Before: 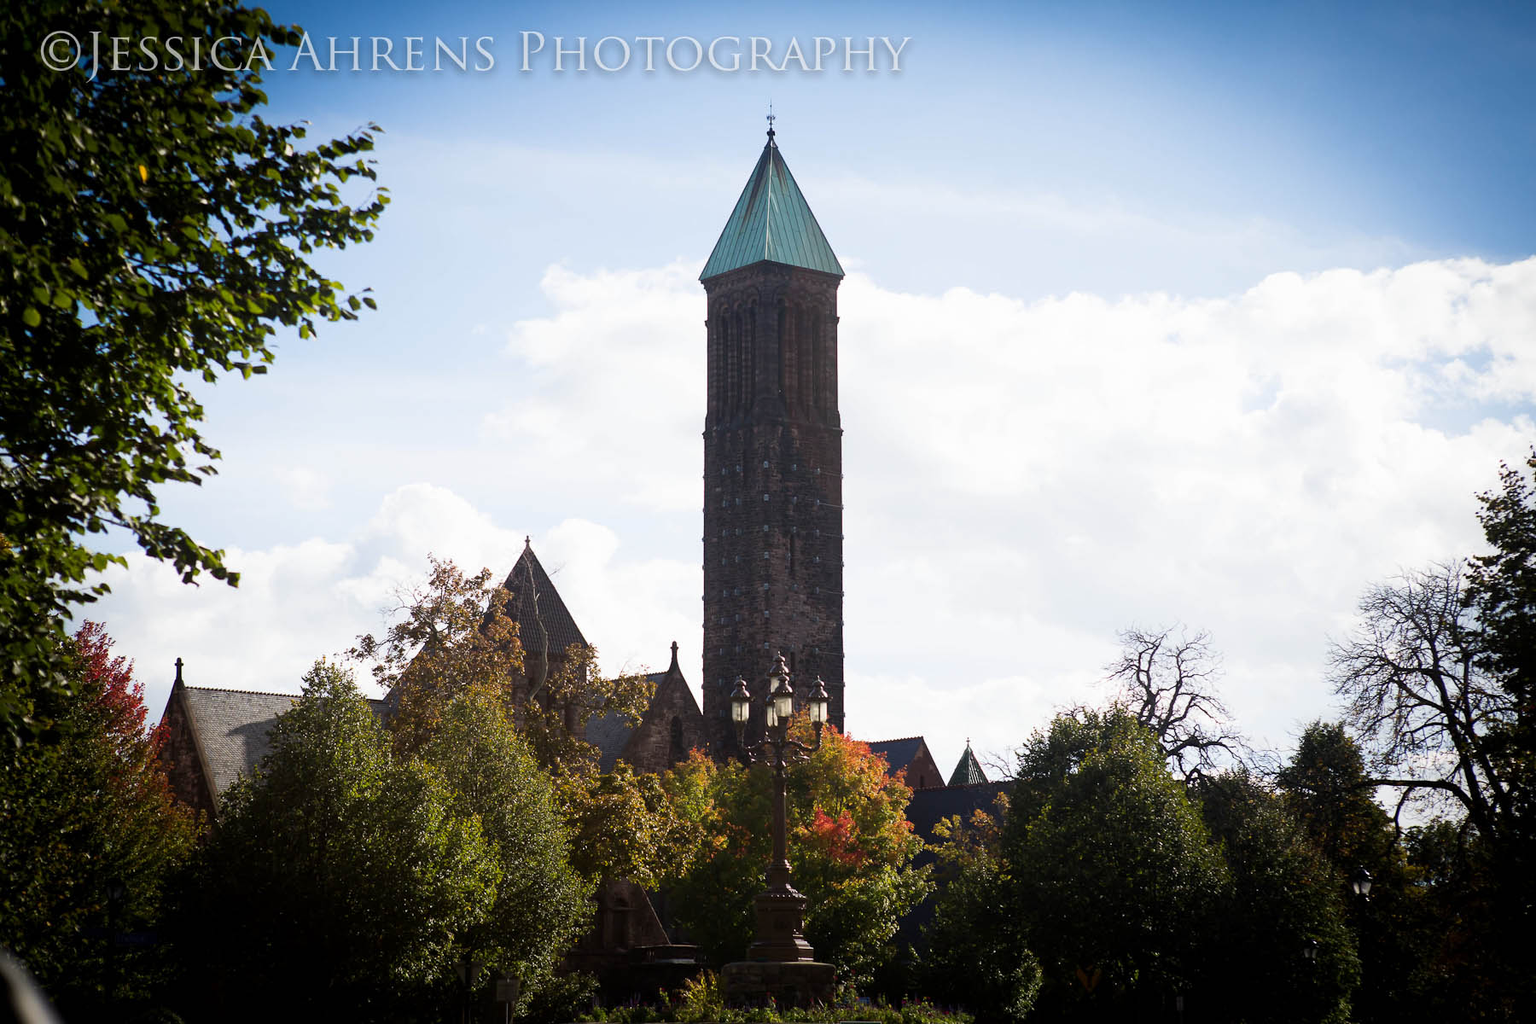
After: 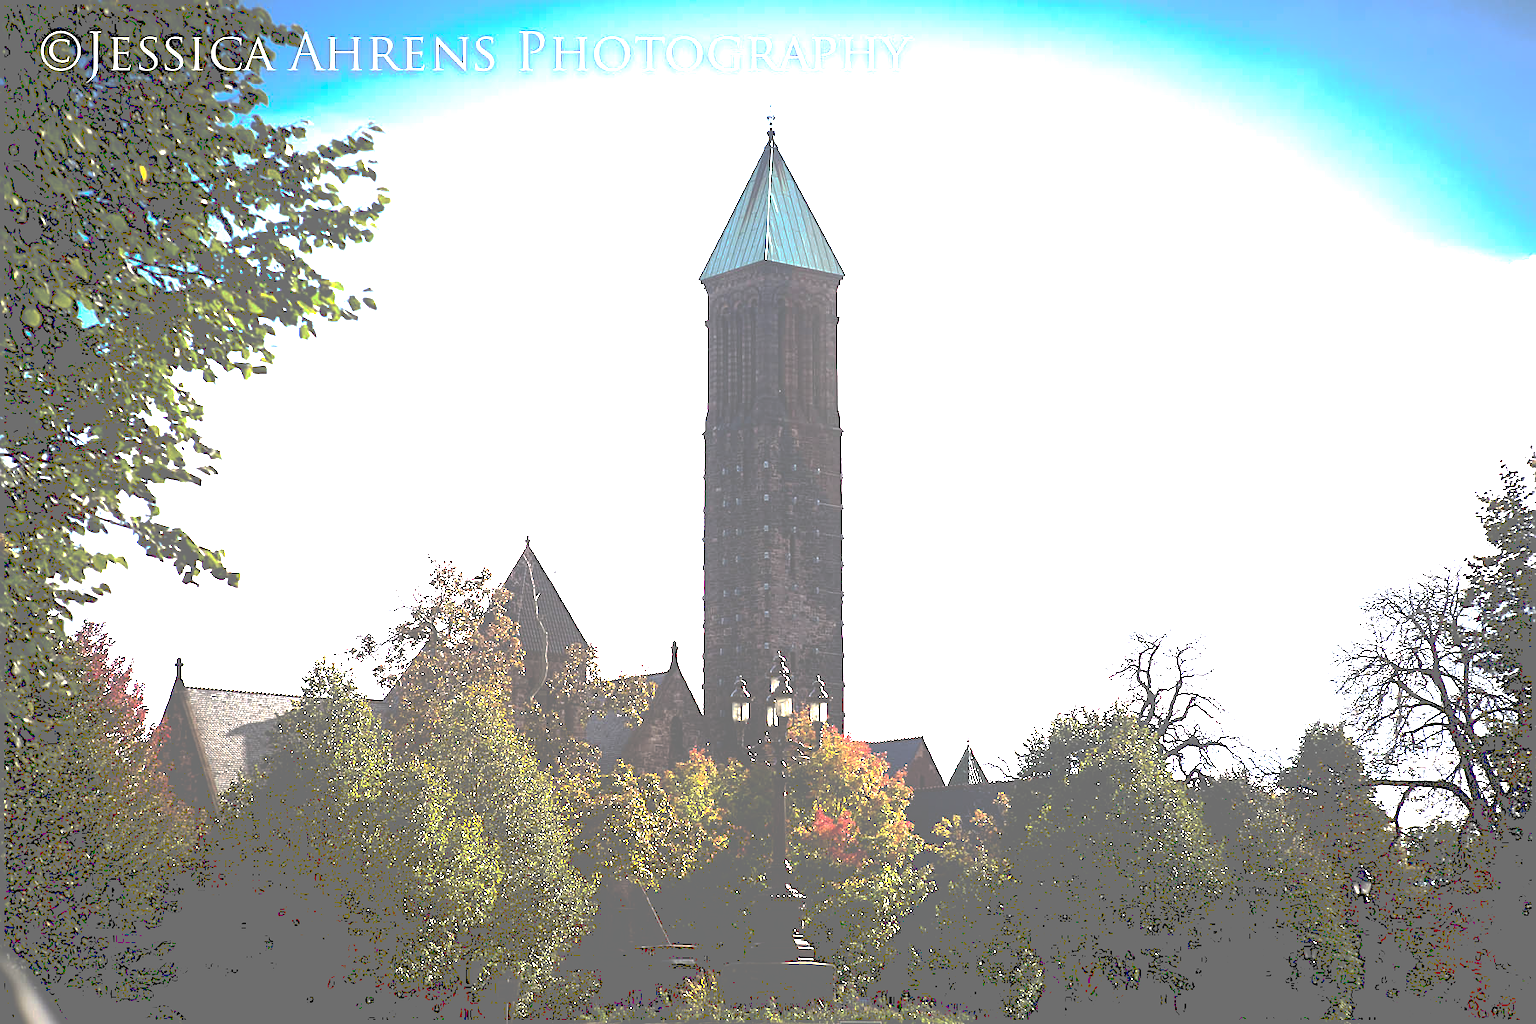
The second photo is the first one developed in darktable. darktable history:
sharpen: amount 0.499
exposure: black level correction 0, exposure 1.483 EV, compensate highlight preservation false
tone curve: curves: ch0 [(0, 0) (0.003, 0.464) (0.011, 0.464) (0.025, 0.464) (0.044, 0.464) (0.069, 0.464) (0.1, 0.463) (0.136, 0.463) (0.177, 0.464) (0.224, 0.469) (0.277, 0.482) (0.335, 0.501) (0.399, 0.53) (0.468, 0.567) (0.543, 0.61) (0.623, 0.663) (0.709, 0.718) (0.801, 0.779) (0.898, 0.842) (1, 1)], preserve colors none
